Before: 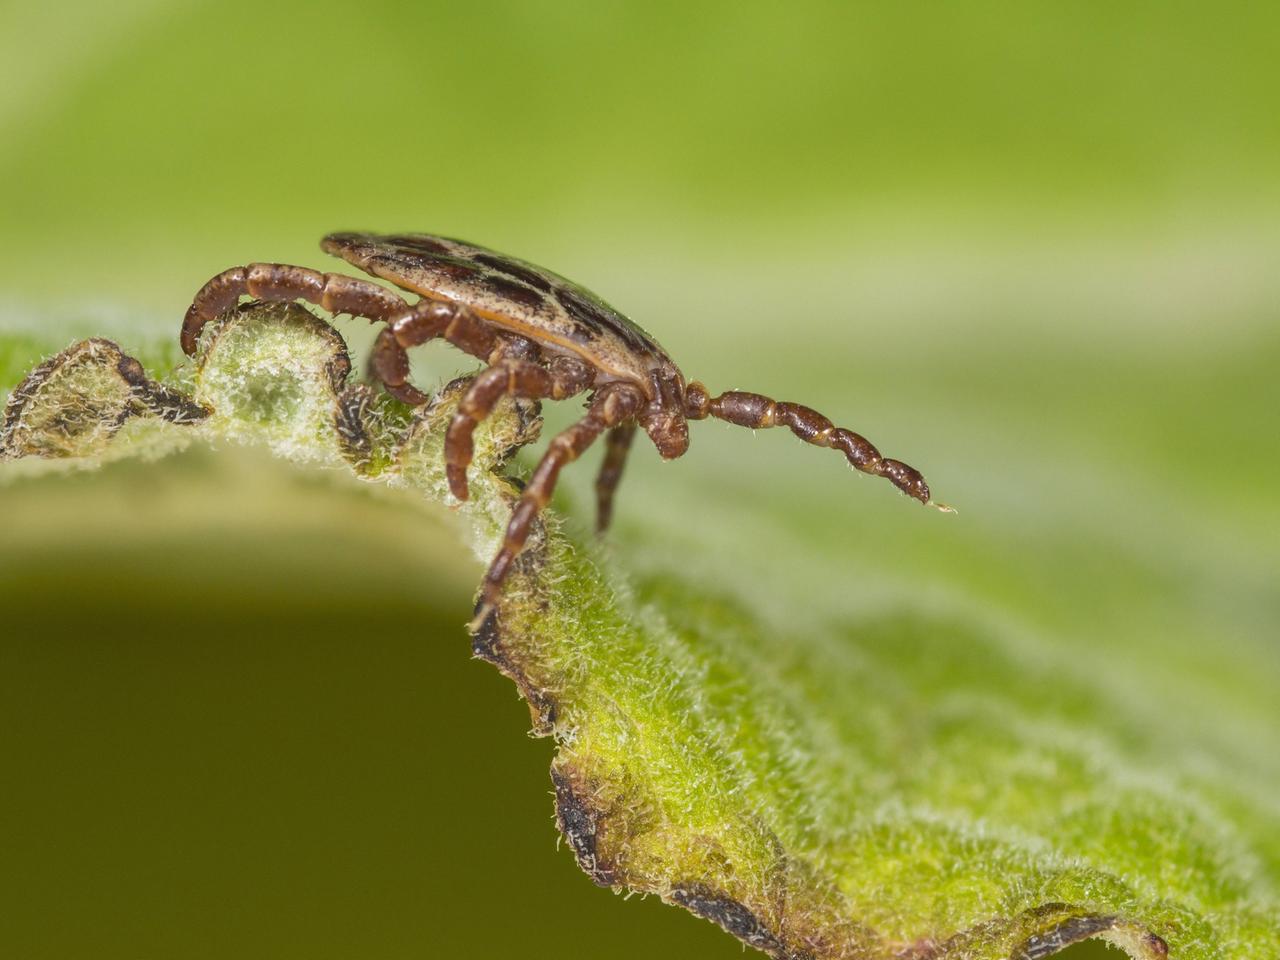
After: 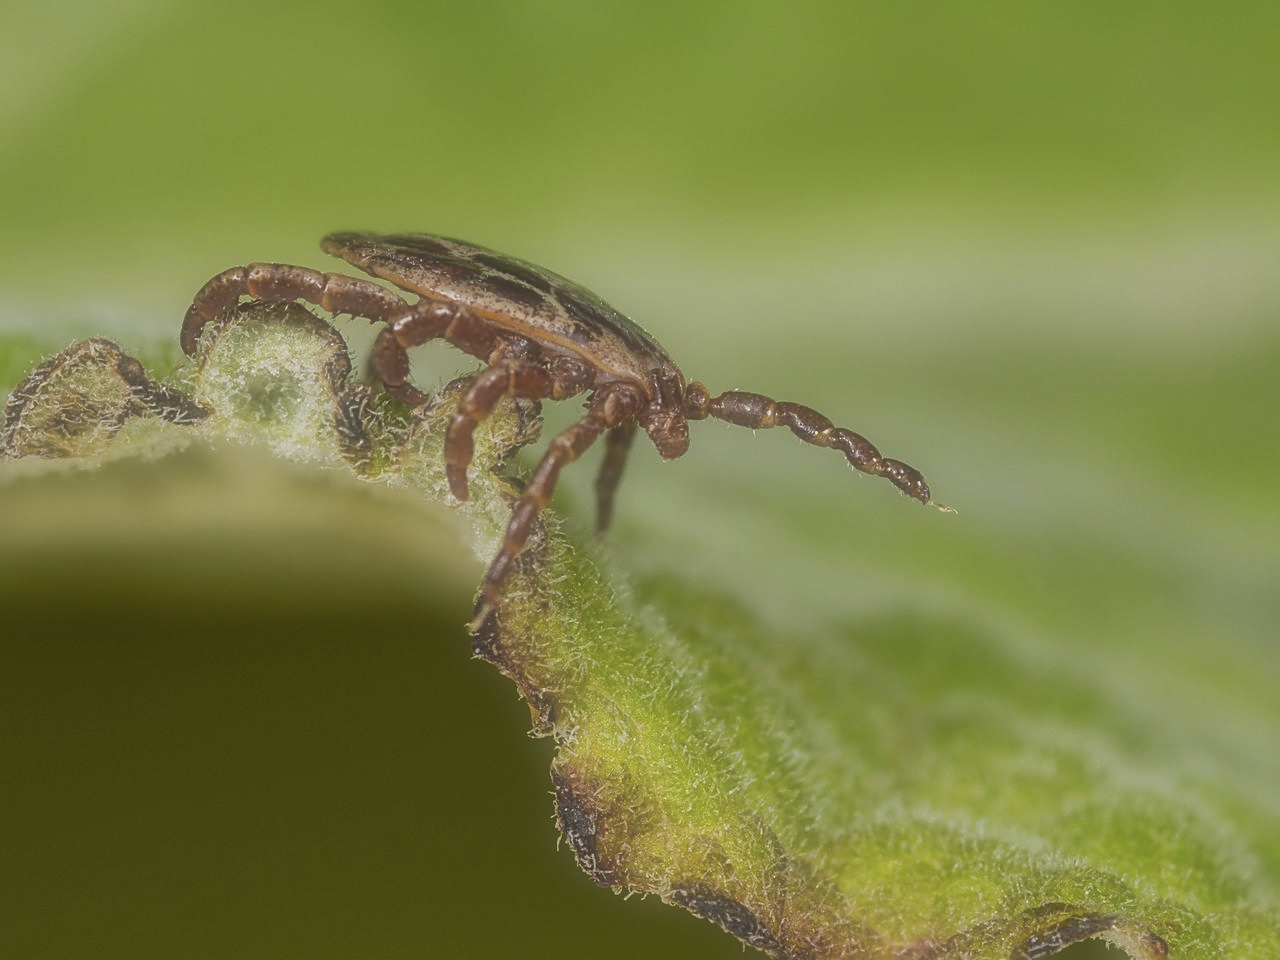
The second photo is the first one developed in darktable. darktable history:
soften: size 60.24%, saturation 65.46%, brightness 0.506 EV, mix 25.7%
exposure: exposure -0.492 EV, compensate highlight preservation false
sharpen: on, module defaults
